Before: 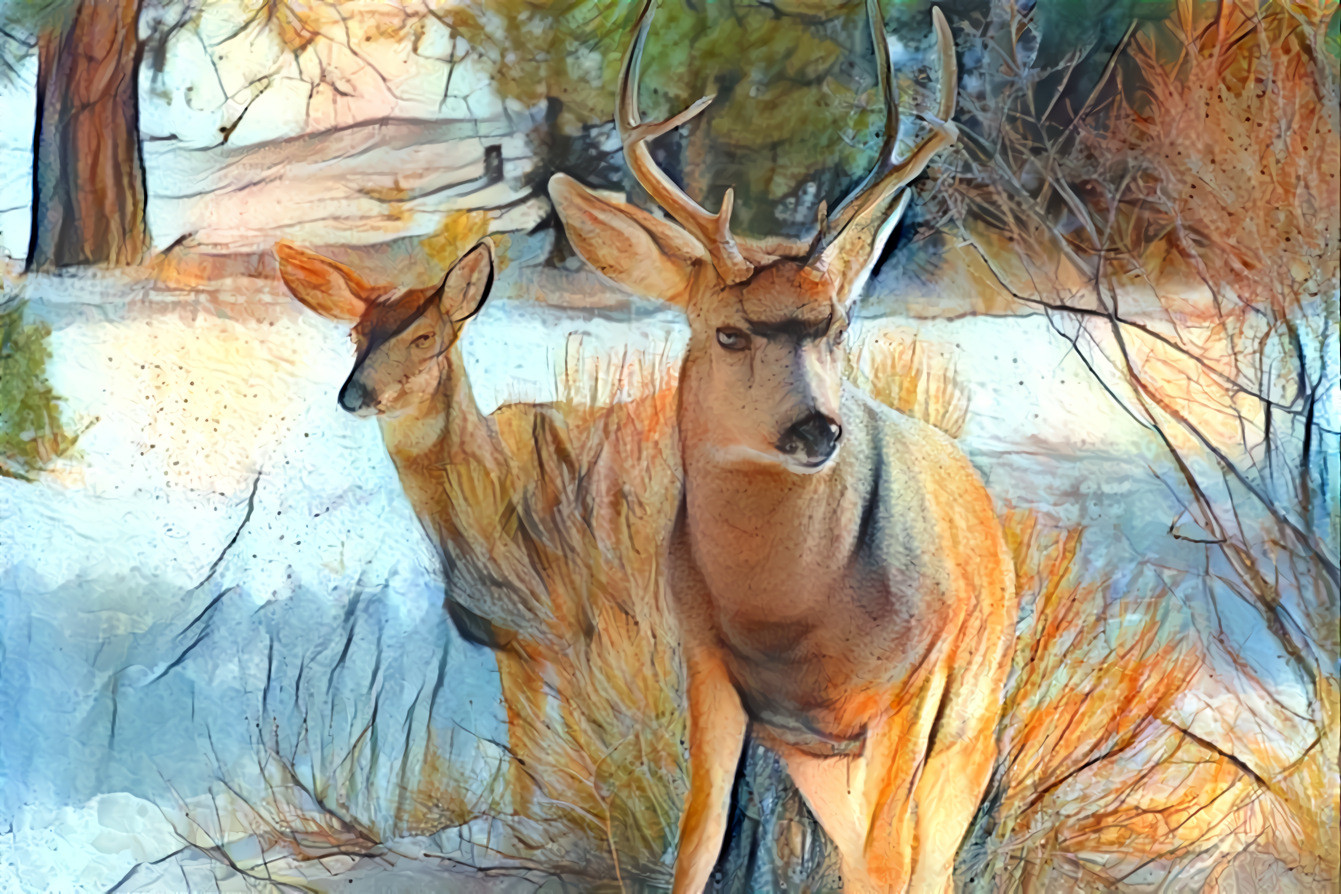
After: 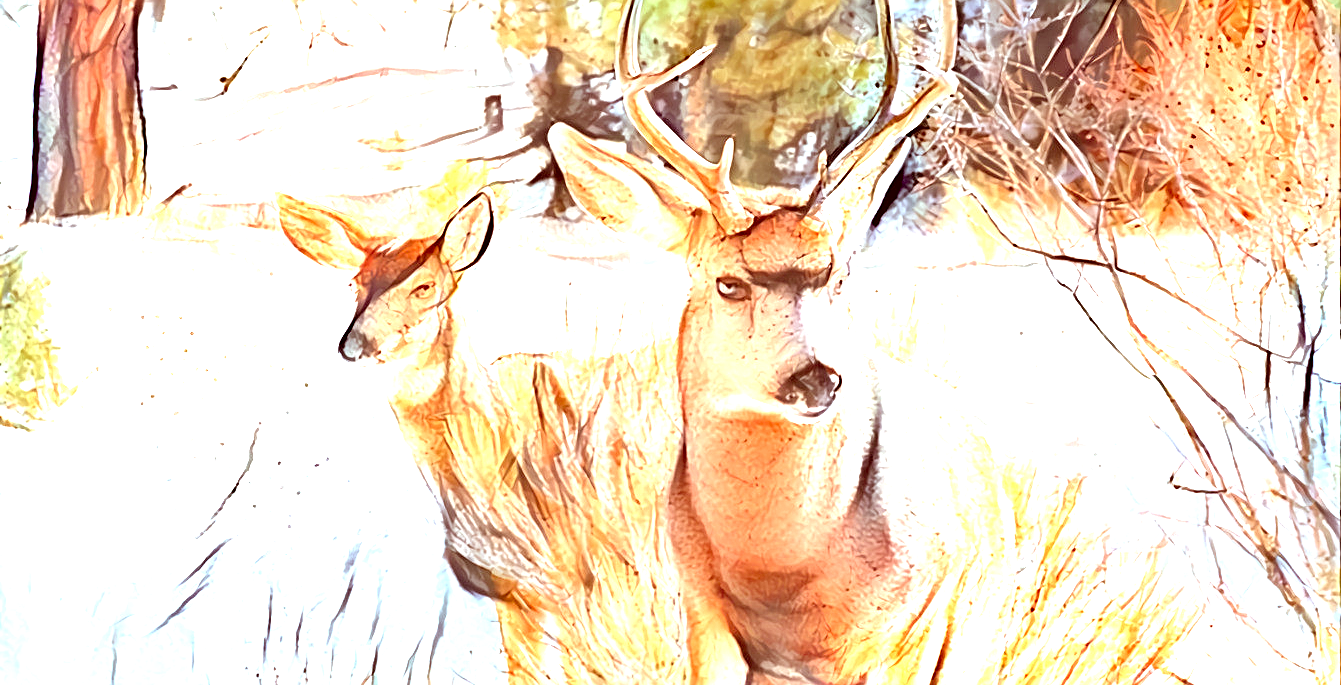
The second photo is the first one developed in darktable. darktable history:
crop: top 5.667%, bottom 17.637%
exposure: black level correction 0.005, exposure 2.084 EV, compensate highlight preservation false
sharpen: on, module defaults
color correction: highlights a* 9.03, highlights b* 8.71, shadows a* 40, shadows b* 40, saturation 0.8
